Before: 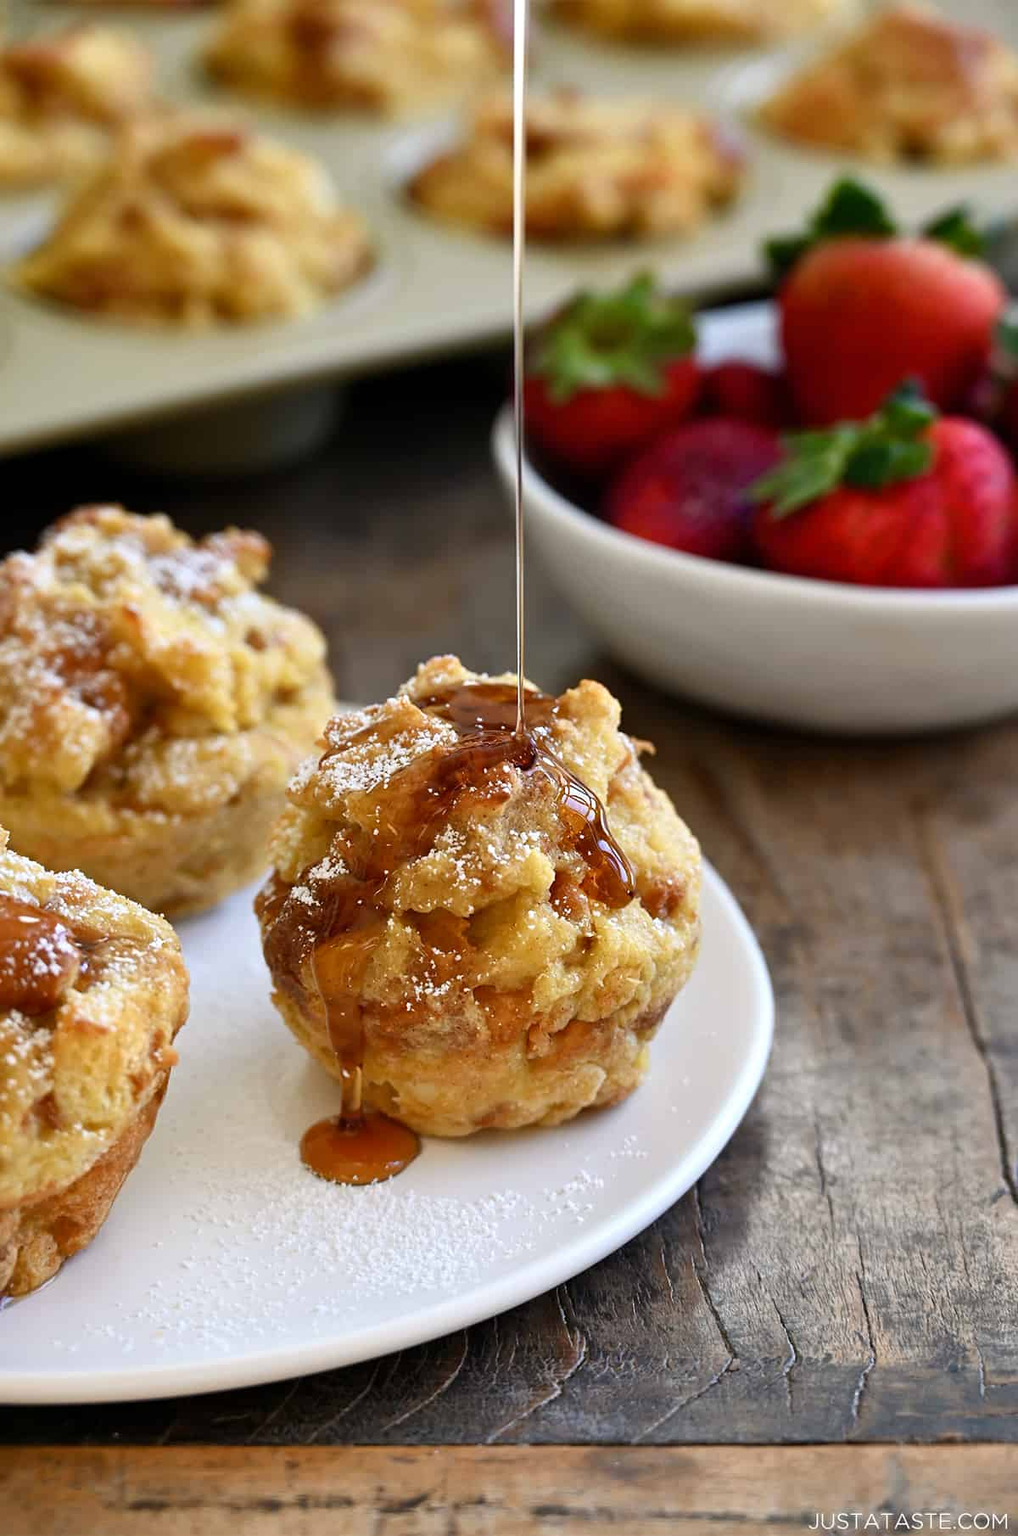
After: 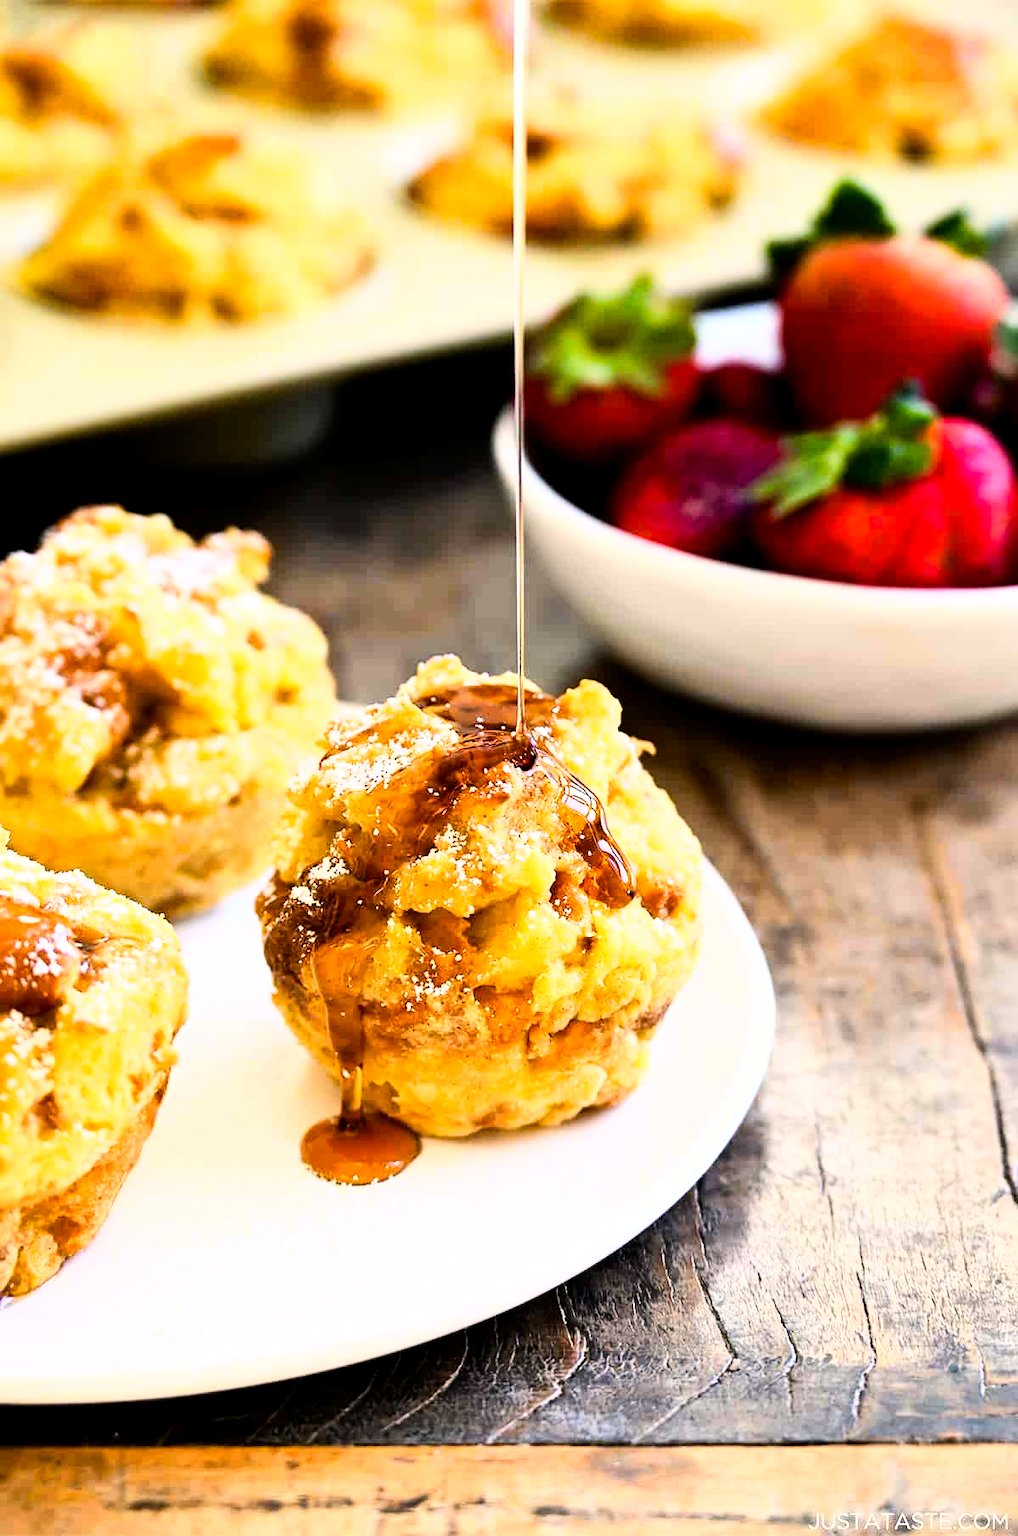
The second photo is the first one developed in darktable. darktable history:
base curve: curves: ch0 [(0, 0) (0.007, 0.004) (0.027, 0.03) (0.046, 0.07) (0.207, 0.54) (0.442, 0.872) (0.673, 0.972) (1, 1)]
color balance rgb: highlights gain › chroma 1.649%, highlights gain › hue 56.01°, global offset › luminance -0.476%, perceptual saturation grading › global saturation 11.754%, perceptual brilliance grading › global brilliance 11.094%, contrast 4.641%
